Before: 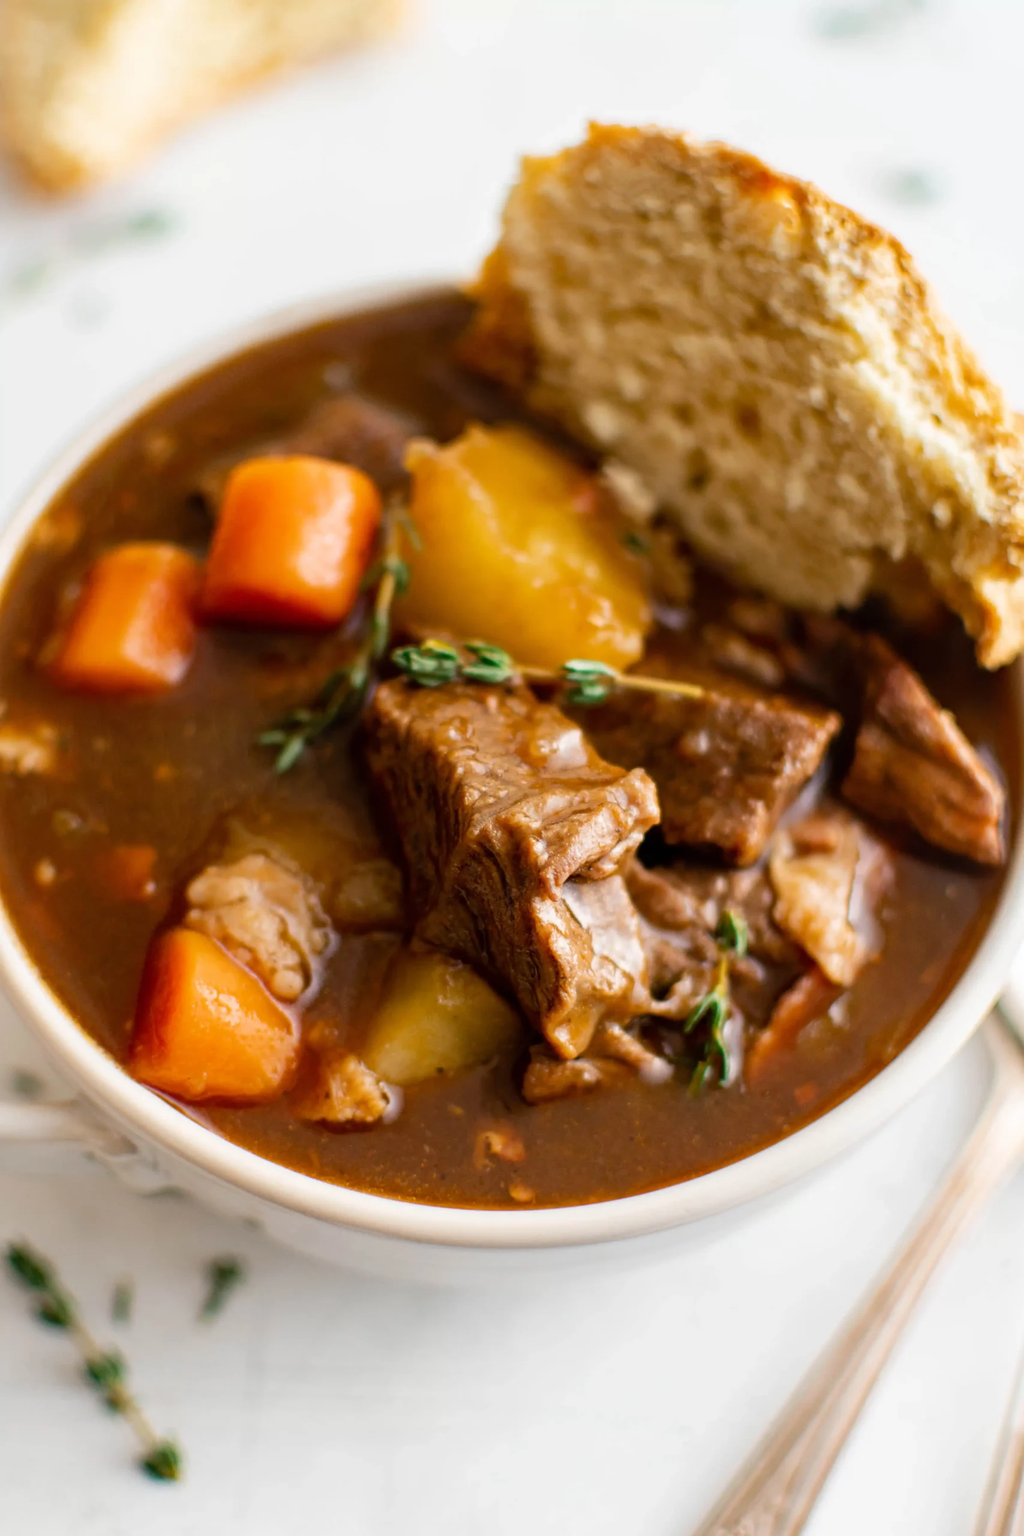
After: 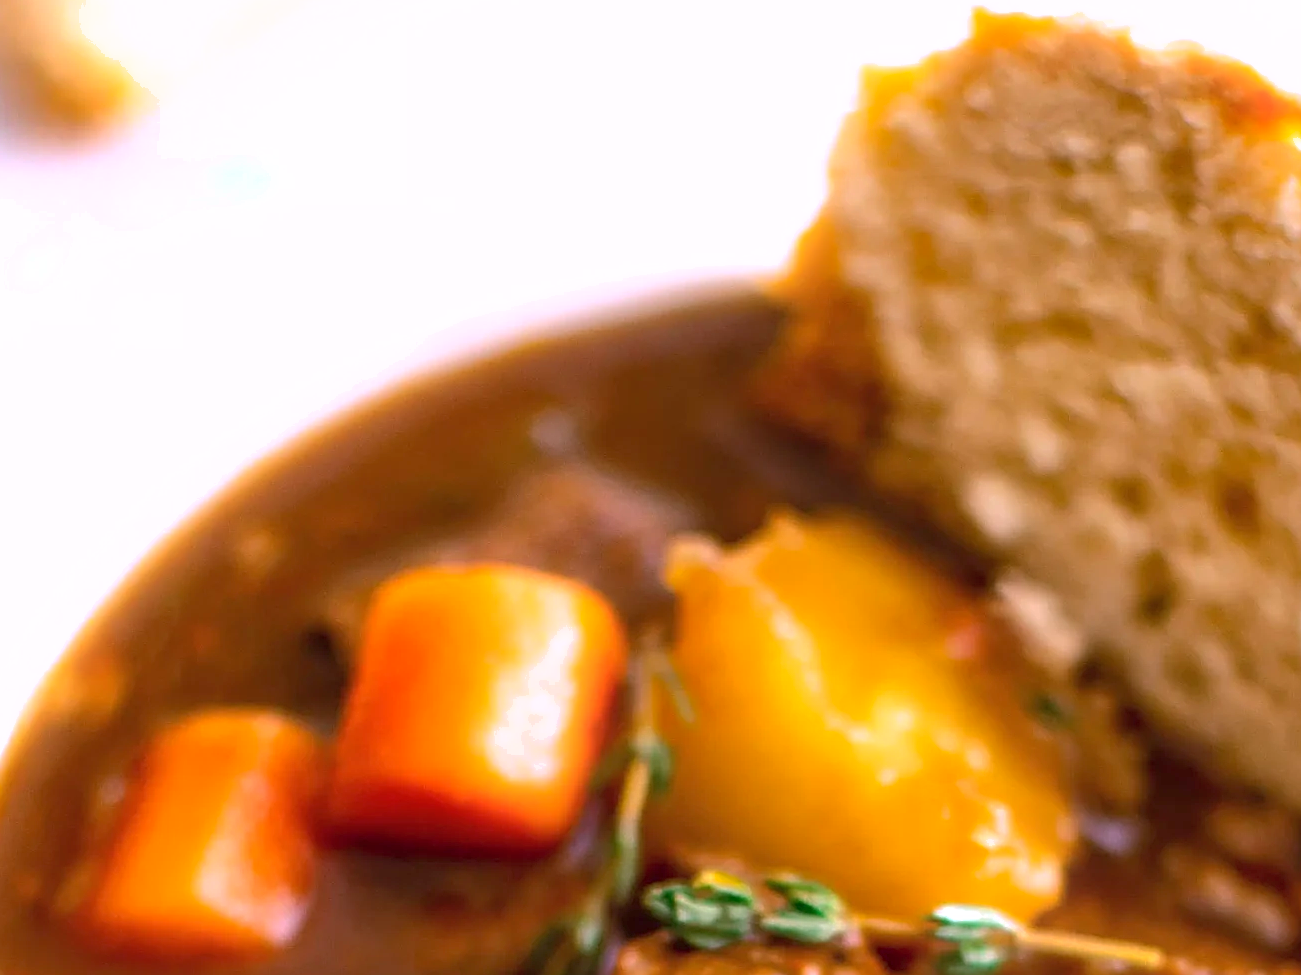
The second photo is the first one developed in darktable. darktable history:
white balance: red 1.042, blue 1.17
exposure: black level correction 0, exposure 0.5 EV, compensate highlight preservation false
sharpen: amount 0.75
shadows and highlights: on, module defaults
crop: left 0.579%, top 7.627%, right 23.167%, bottom 54.275%
bloom: size 5%, threshold 95%, strength 15%
